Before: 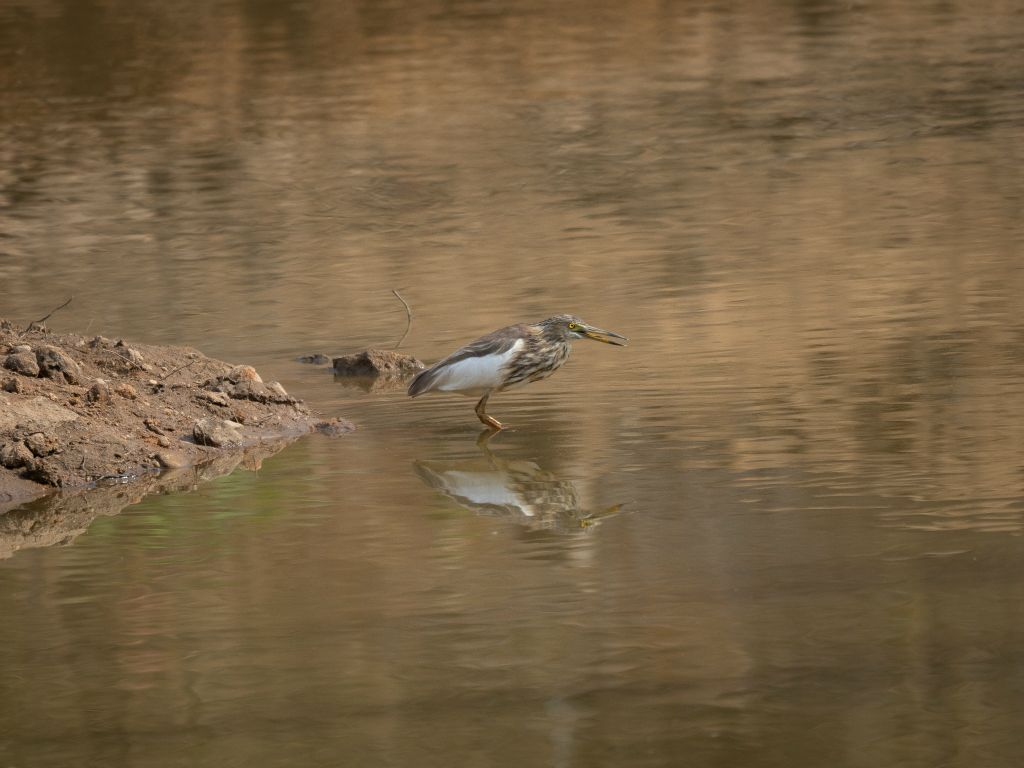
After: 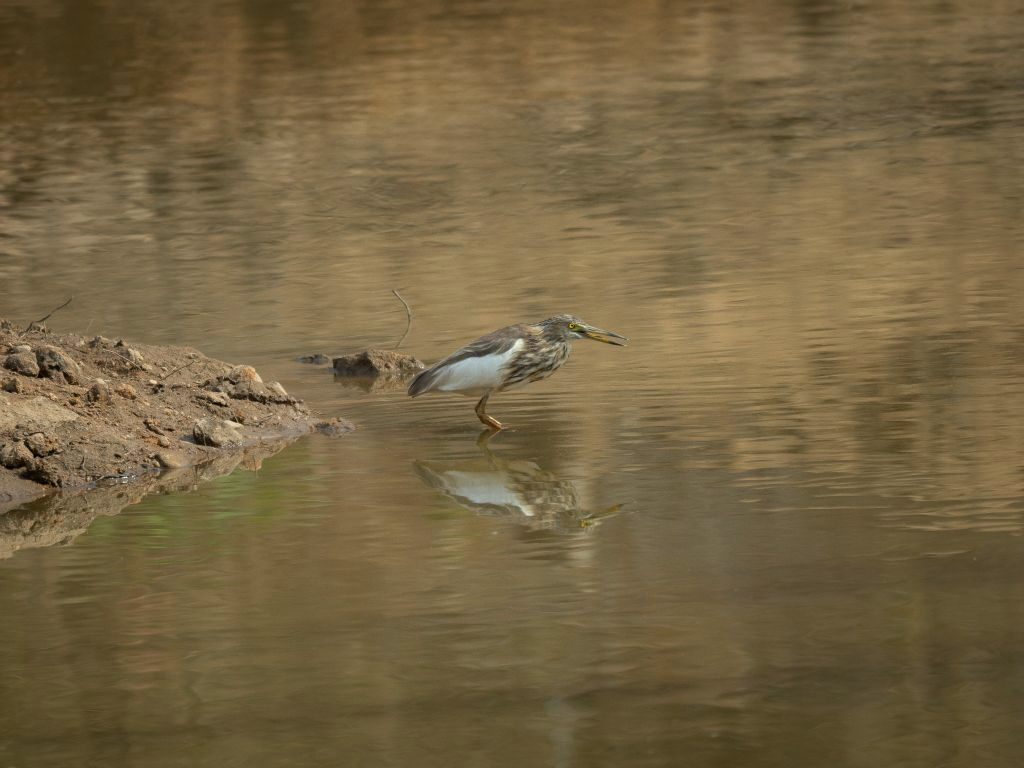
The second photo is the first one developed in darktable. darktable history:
color correction: highlights a* -4.73, highlights b* 5.06, saturation 0.97
bloom: size 9%, threshold 100%, strength 7%
